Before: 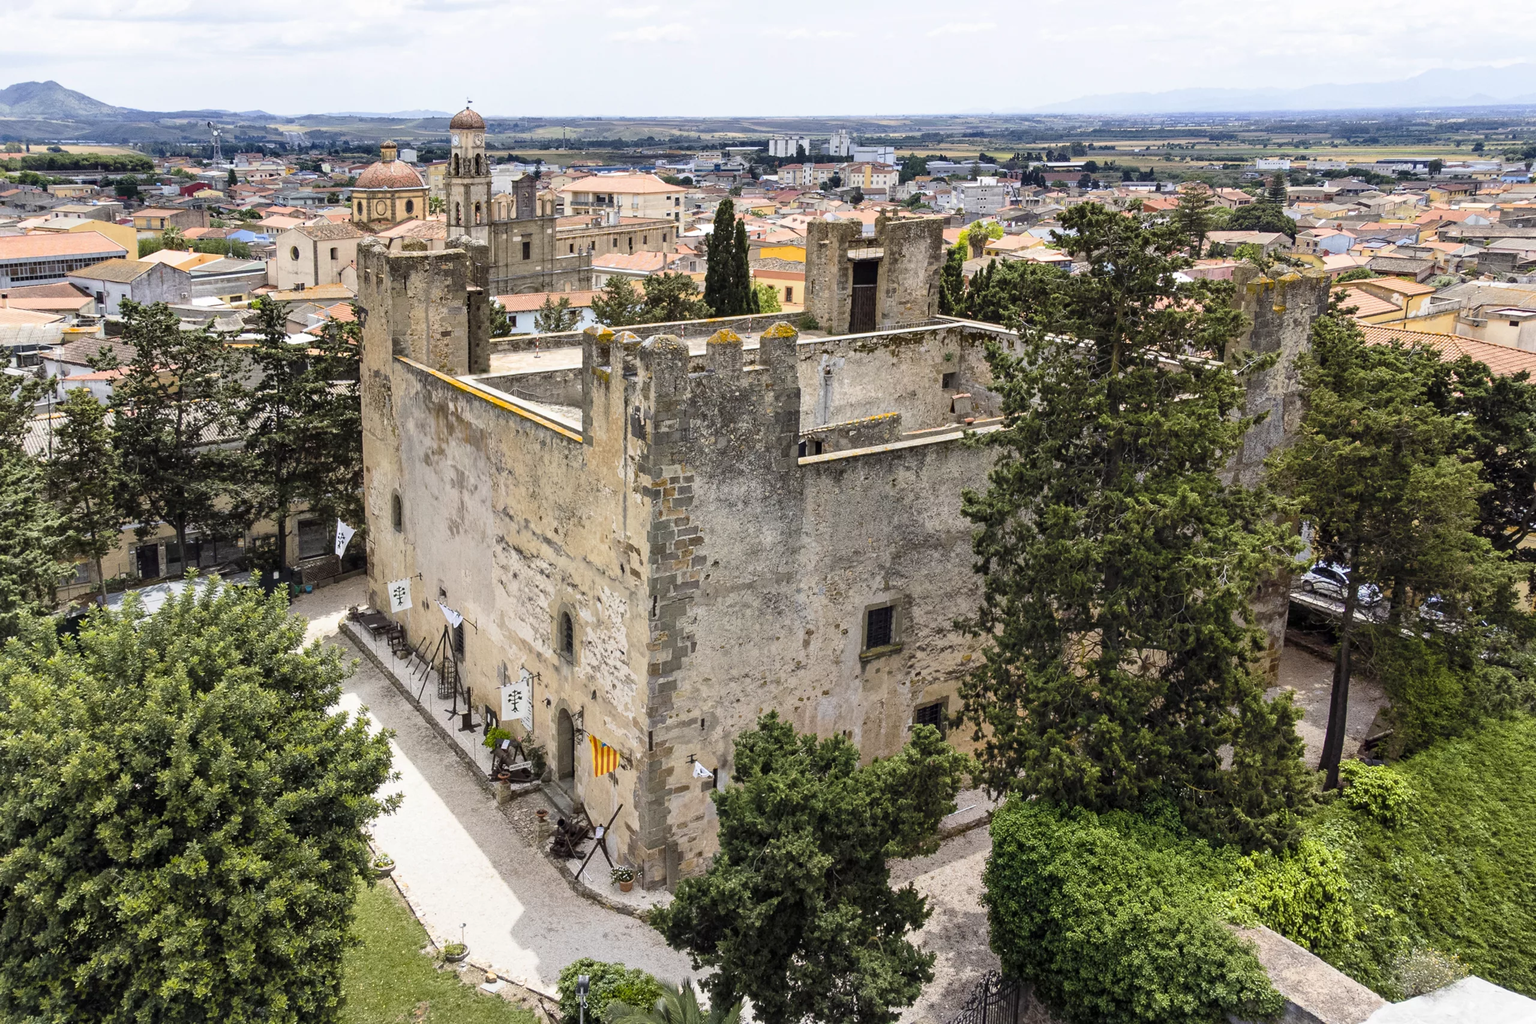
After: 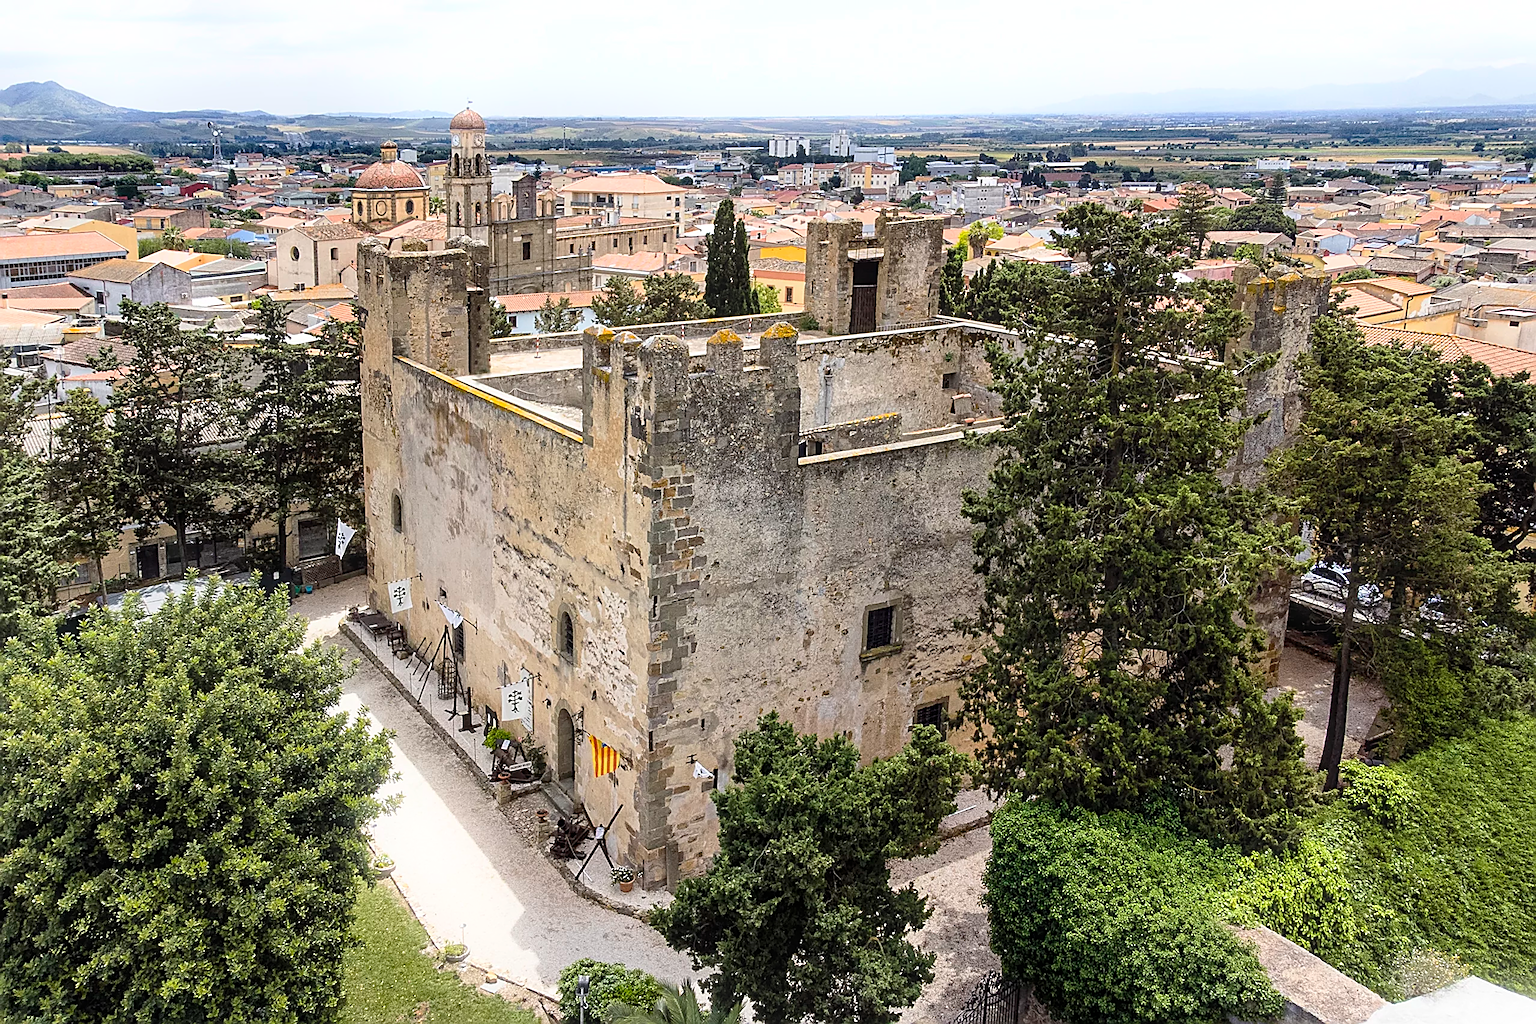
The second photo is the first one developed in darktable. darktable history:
bloom: size 9%, threshold 100%, strength 7%
sharpen: amount 1
